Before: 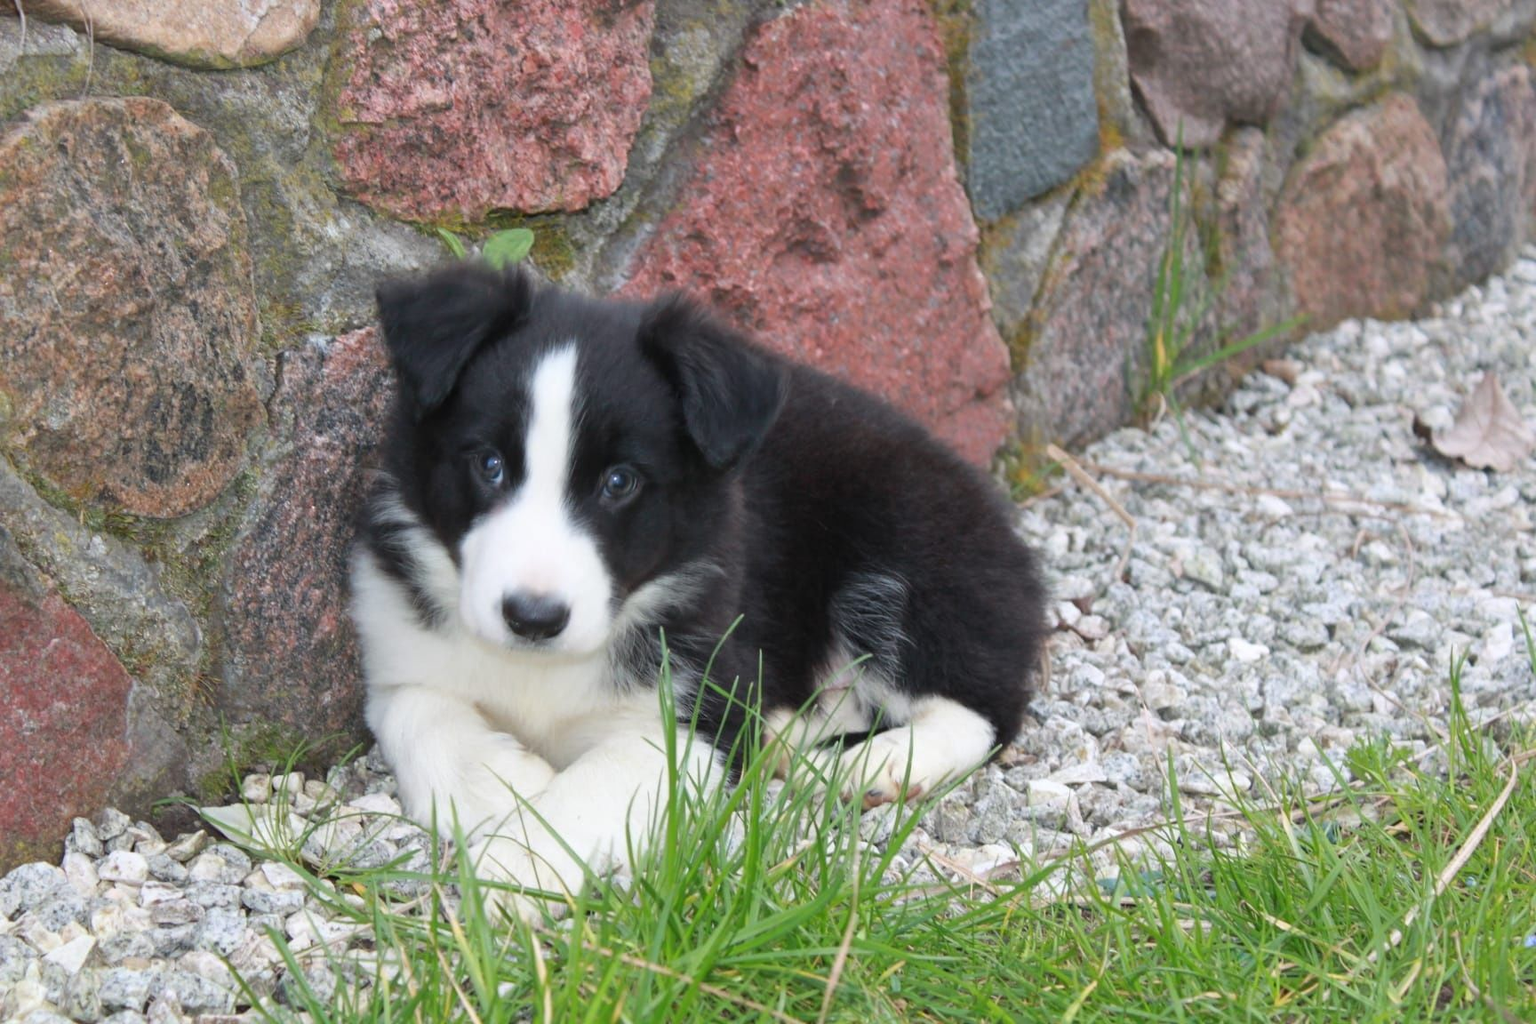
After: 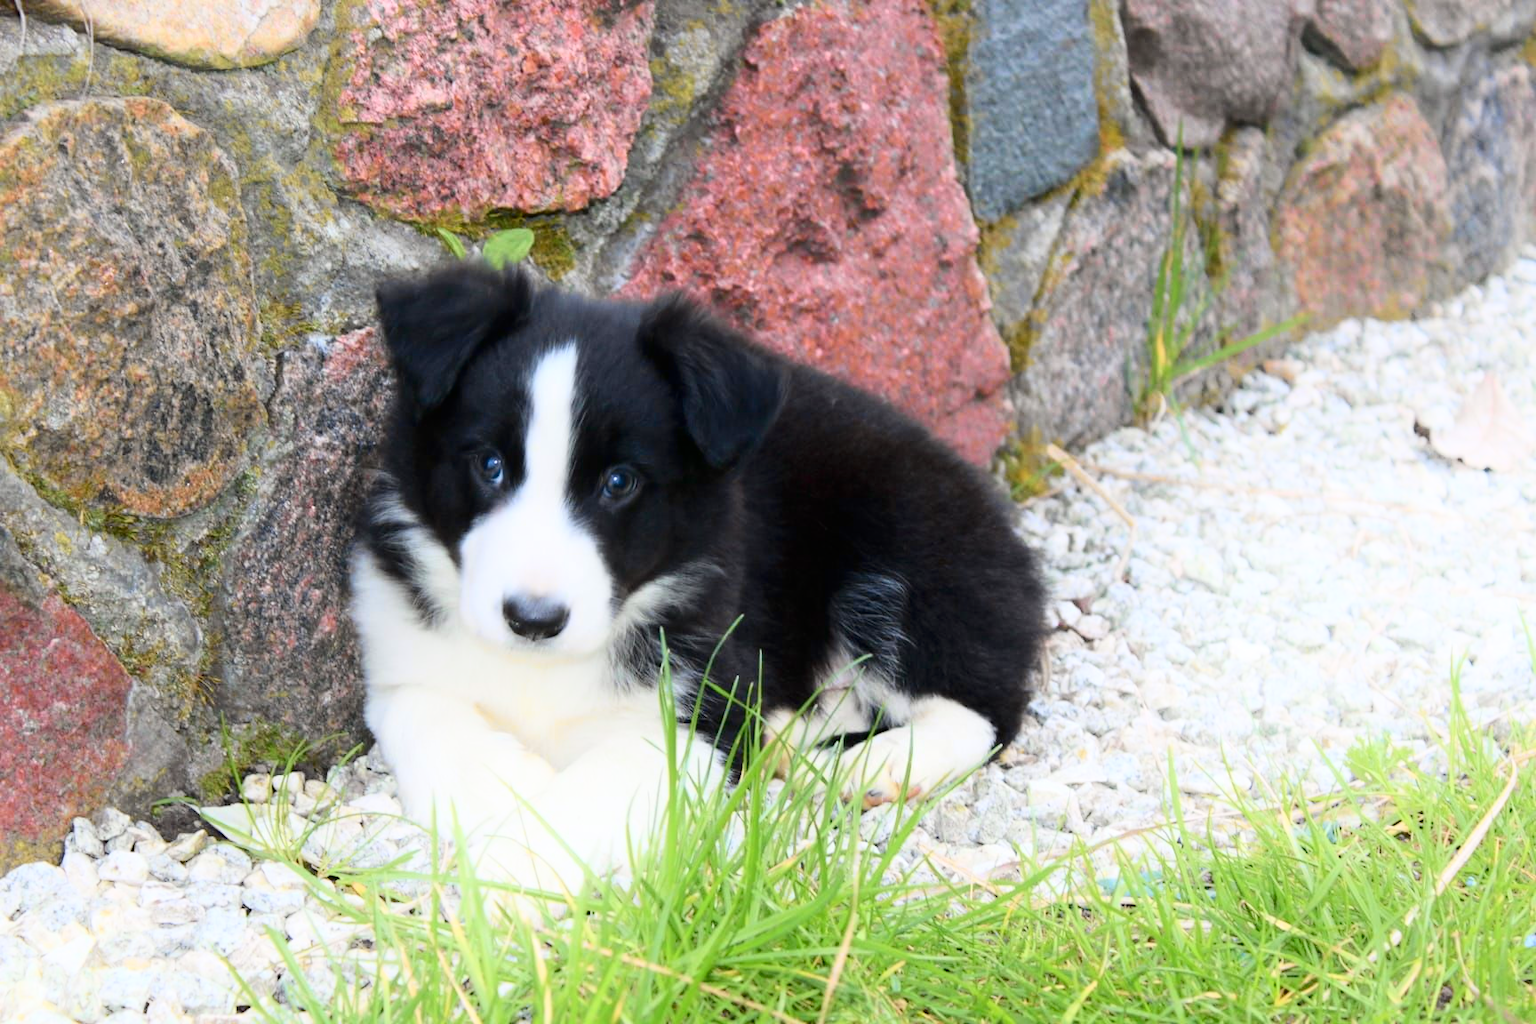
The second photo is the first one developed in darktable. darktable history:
shadows and highlights: shadows -54.3, highlights 86.09, soften with gaussian
tone curve: curves: ch0 [(0, 0.006) (0.046, 0.011) (0.13, 0.062) (0.338, 0.327) (0.494, 0.55) (0.728, 0.835) (1, 1)]; ch1 [(0, 0) (0.346, 0.324) (0.45, 0.431) (0.5, 0.5) (0.522, 0.517) (0.55, 0.57) (1, 1)]; ch2 [(0, 0) (0.453, 0.418) (0.5, 0.5) (0.526, 0.524) (0.554, 0.598) (0.622, 0.679) (0.707, 0.761) (1, 1)], color space Lab, independent channels, preserve colors none
